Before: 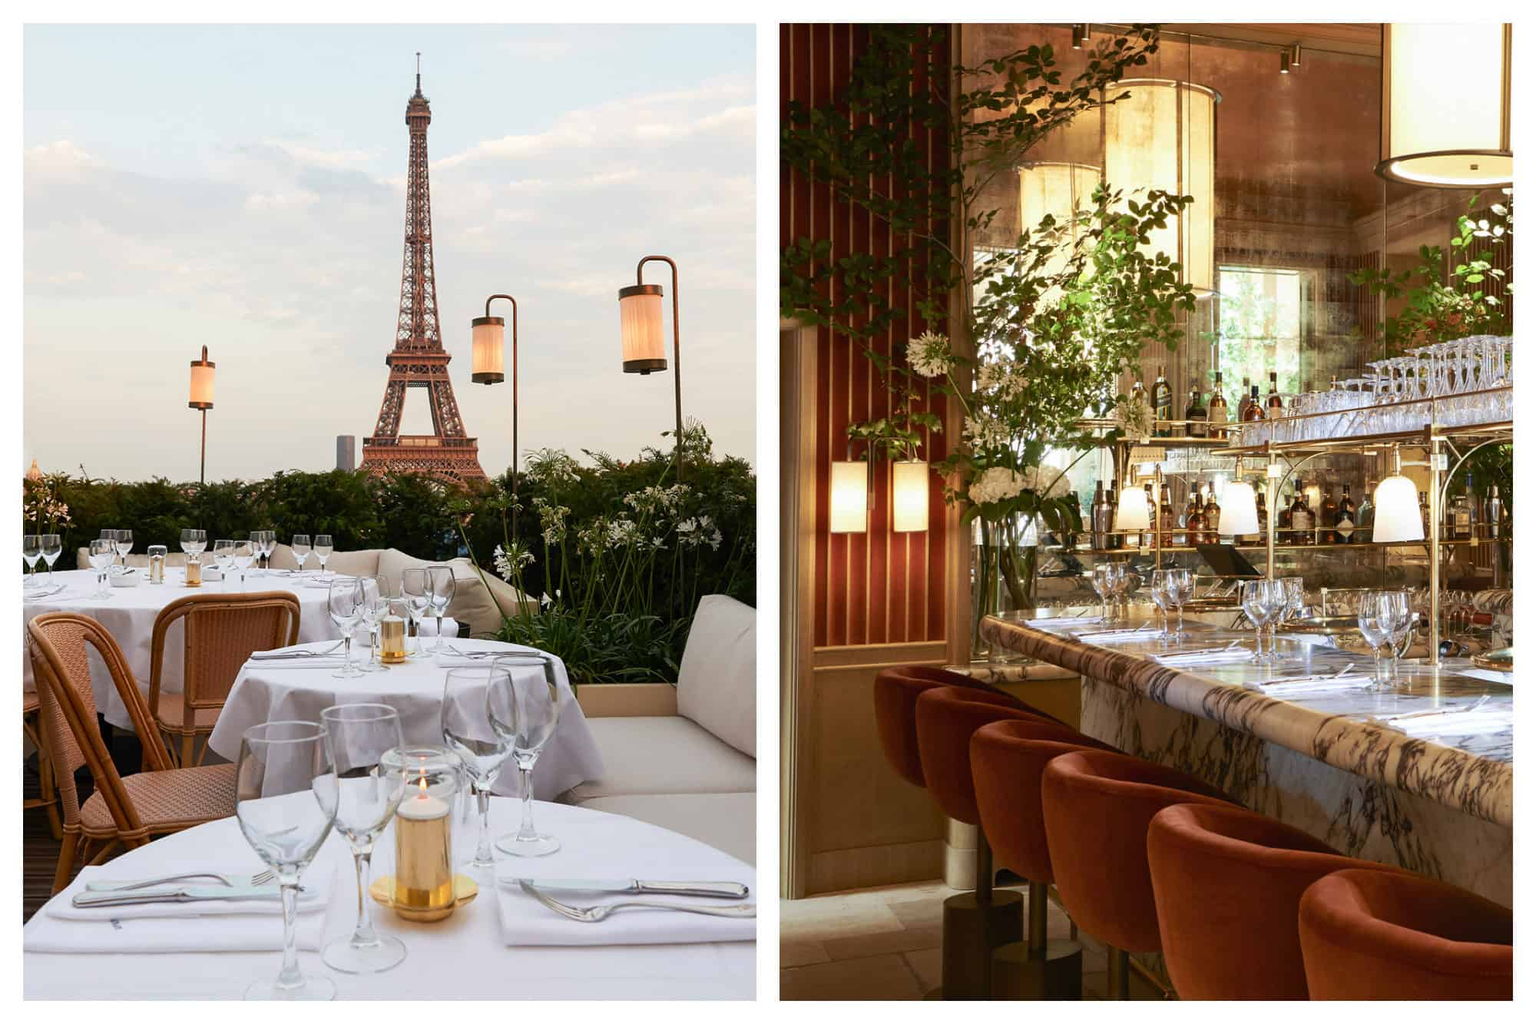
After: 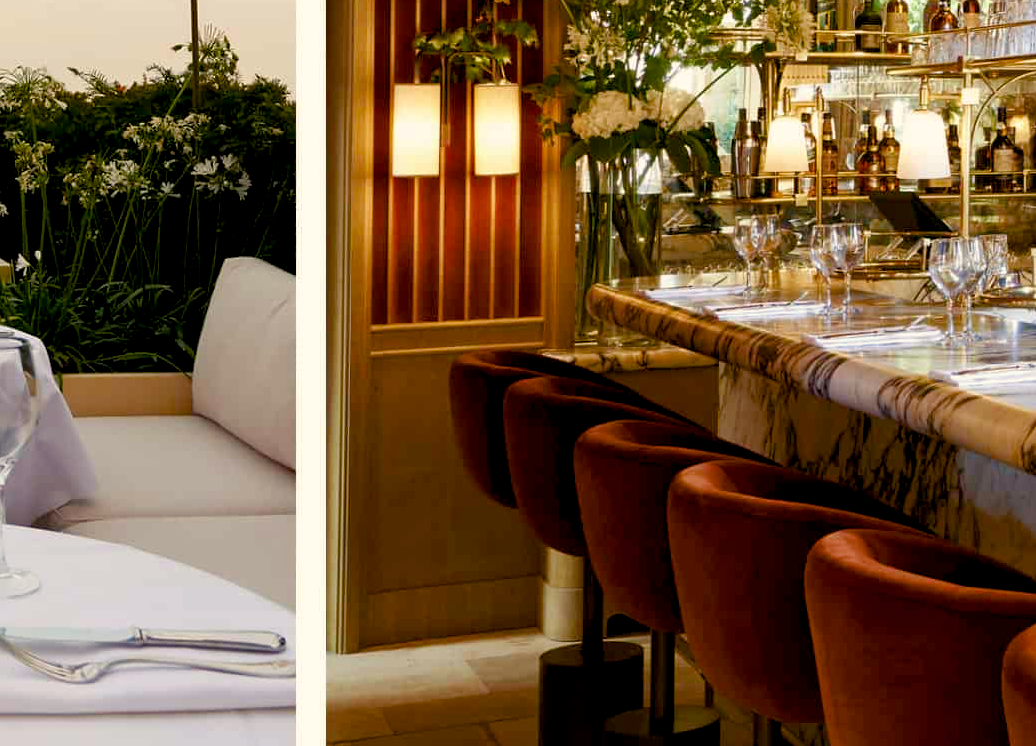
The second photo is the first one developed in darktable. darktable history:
color balance rgb: shadows lift › chroma 3%, shadows lift › hue 280.8°, power › hue 330°, highlights gain › chroma 3%, highlights gain › hue 75.6°, global offset › luminance -1%, perceptual saturation grading › global saturation 20%, perceptual saturation grading › highlights -25%, perceptual saturation grading › shadows 50%, global vibrance 20%
crop: left 34.479%, top 38.822%, right 13.718%, bottom 5.172%
